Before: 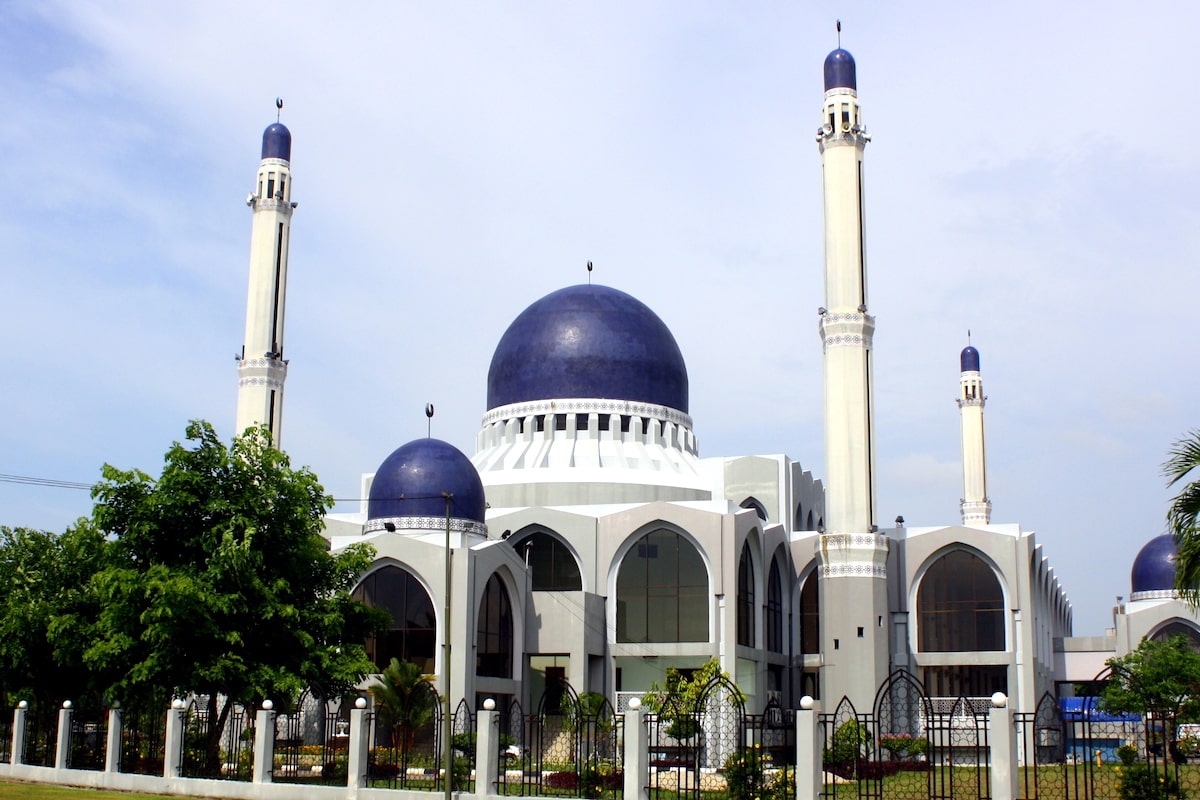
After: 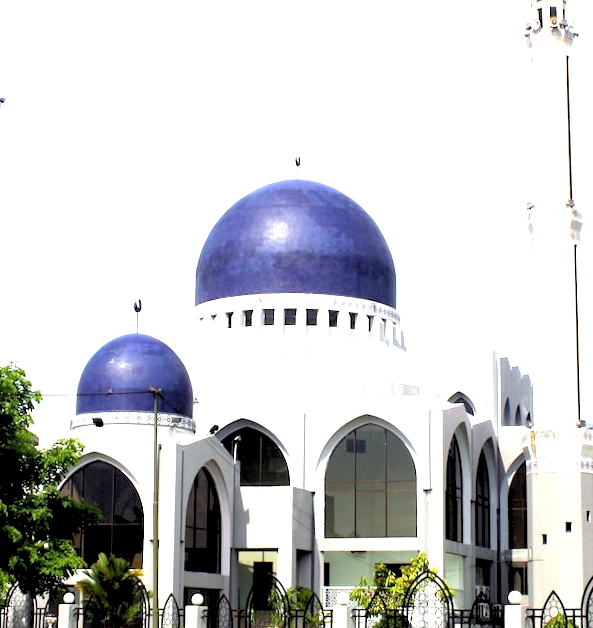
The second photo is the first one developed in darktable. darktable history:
crop and rotate: angle 0.02°, left 24.353%, top 13.219%, right 26.156%, bottom 8.224%
rgb levels: levels [[0.013, 0.434, 0.89], [0, 0.5, 1], [0, 0.5, 1]]
exposure: black level correction 0, exposure 1.1 EV, compensate highlight preservation false
